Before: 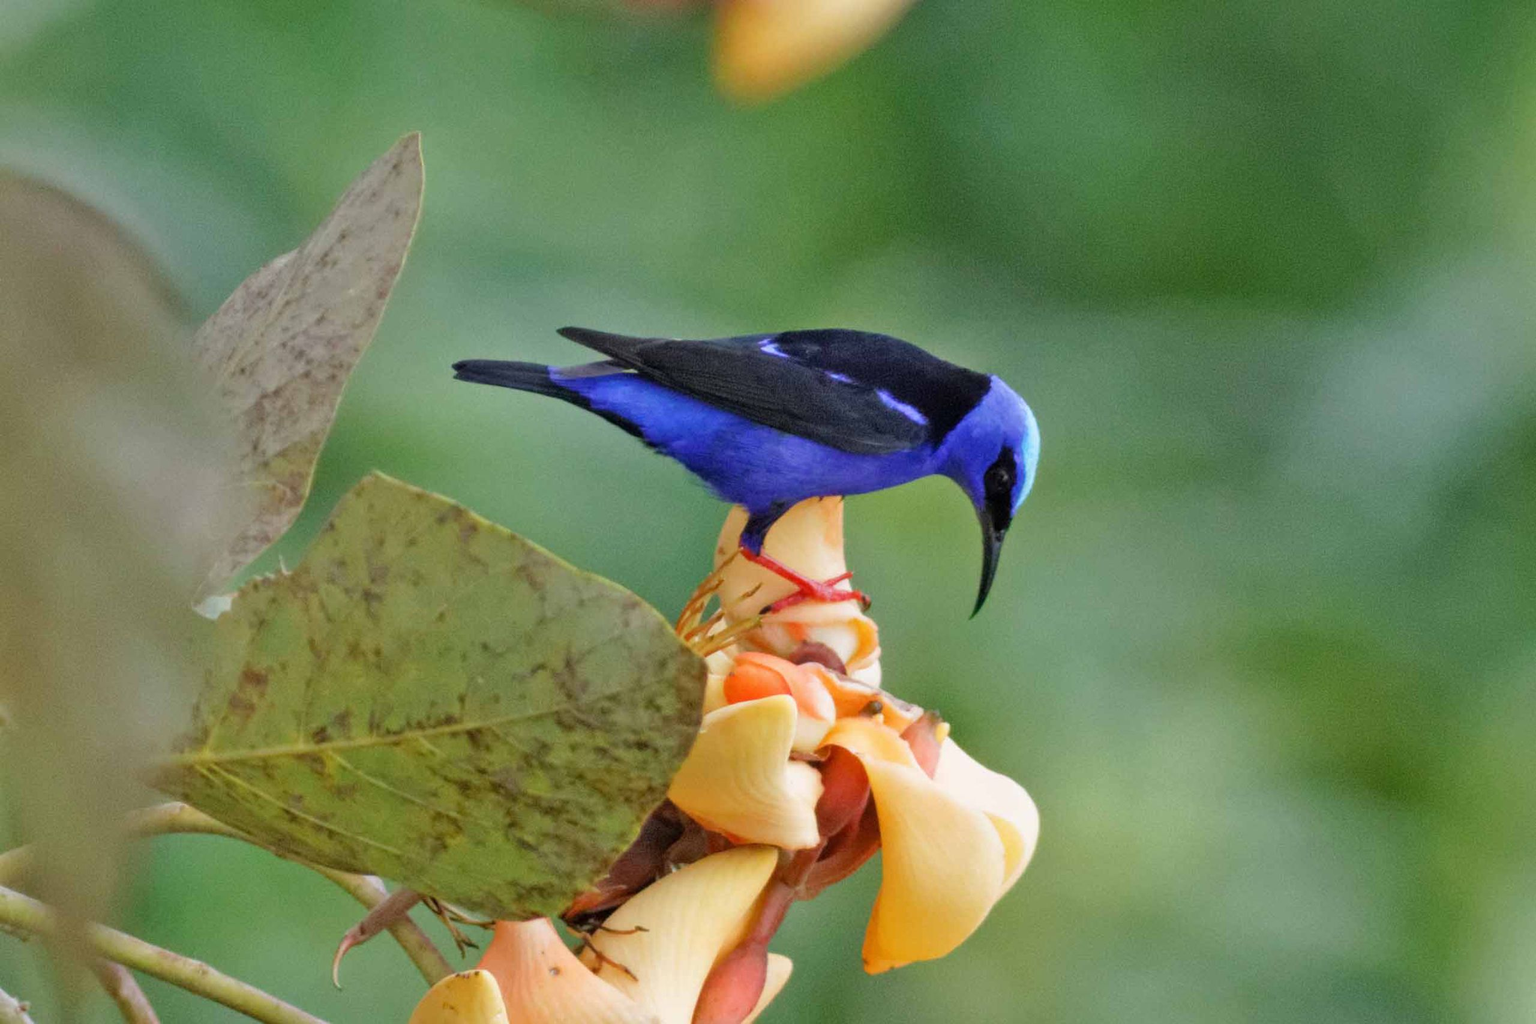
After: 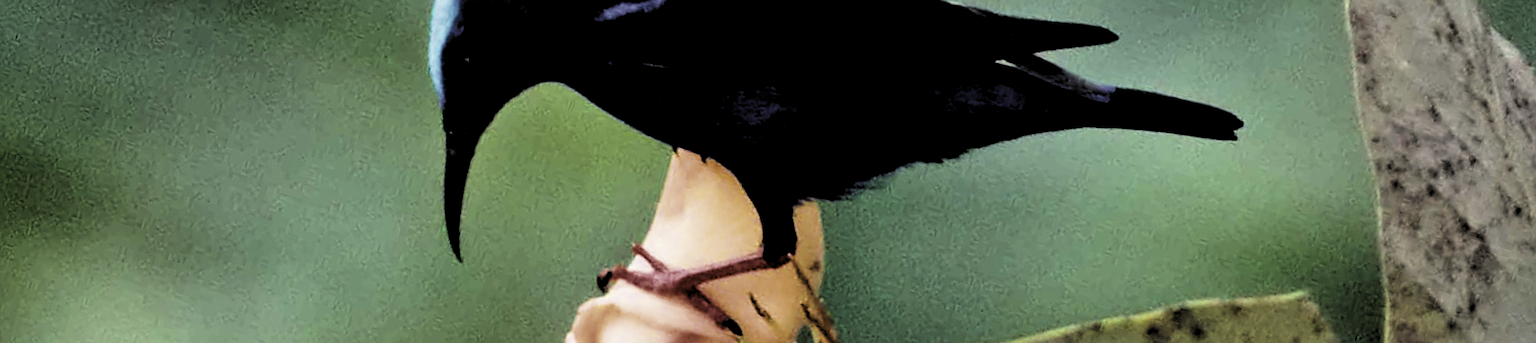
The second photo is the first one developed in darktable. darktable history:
filmic rgb: hardness 4.17, contrast 1.364, color science v6 (2022)
exposure: black level correction 0, exposure 0.9 EV, compensate exposure bias true, compensate highlight preservation false
levels: levels [0.514, 0.759, 1]
sharpen: on, module defaults
crop and rotate: angle 16.12°, top 30.835%, bottom 35.653%
